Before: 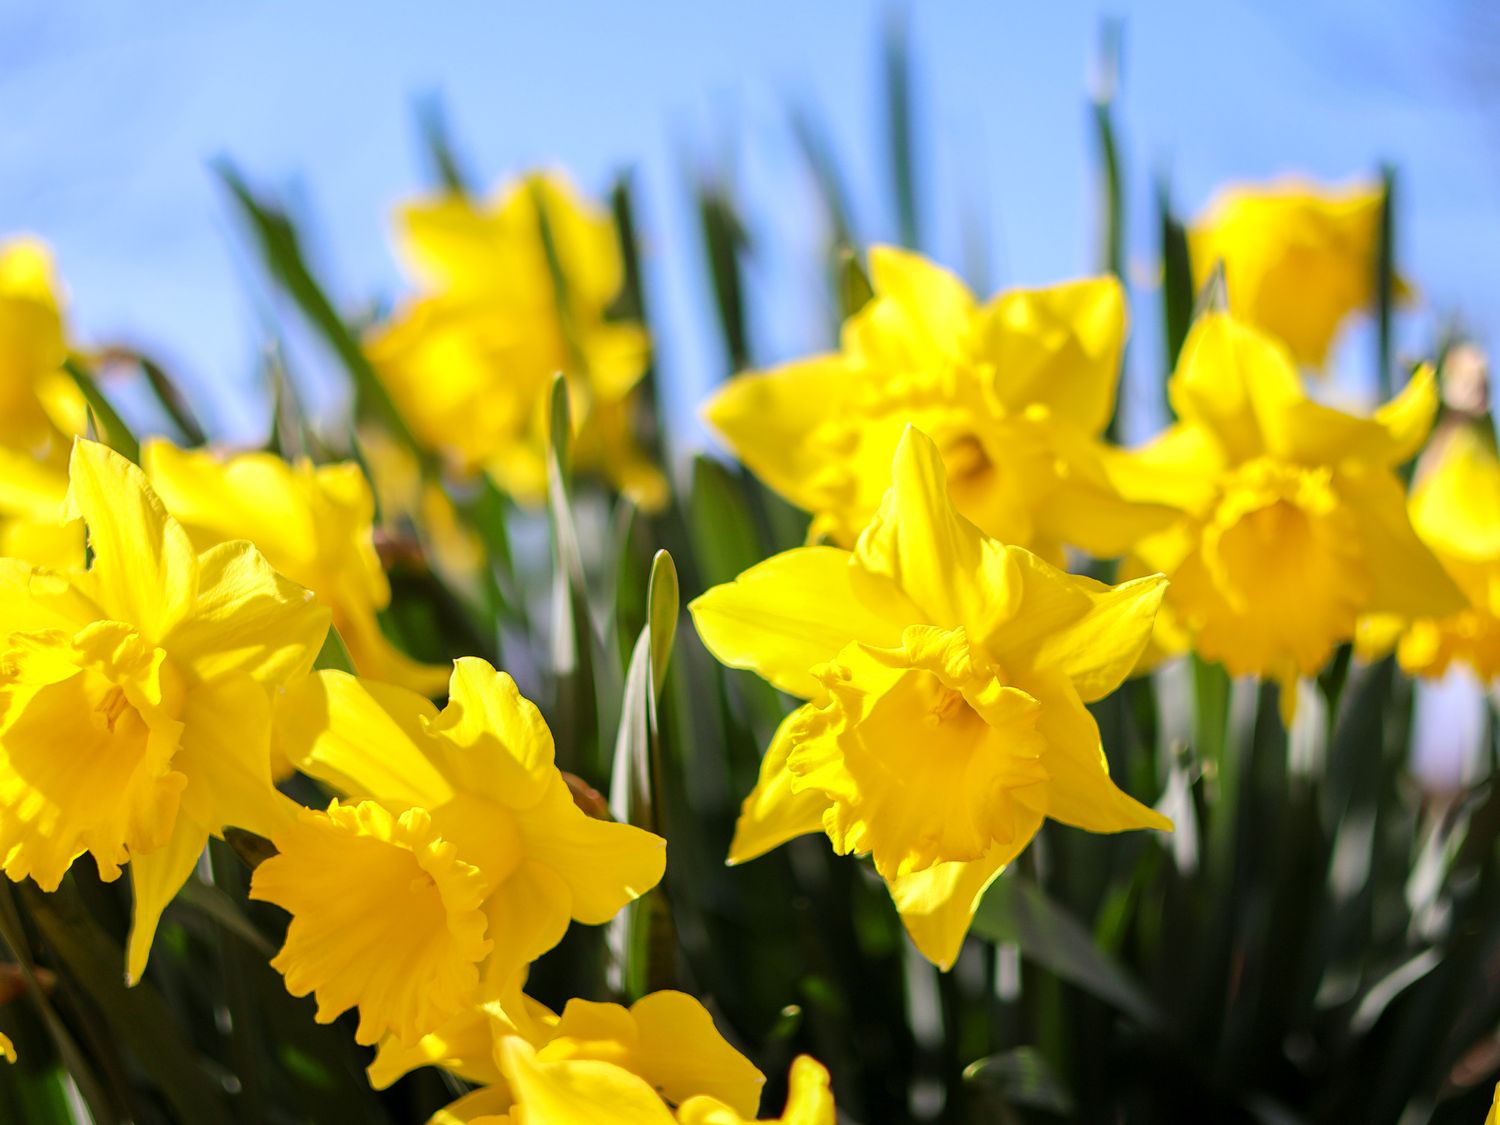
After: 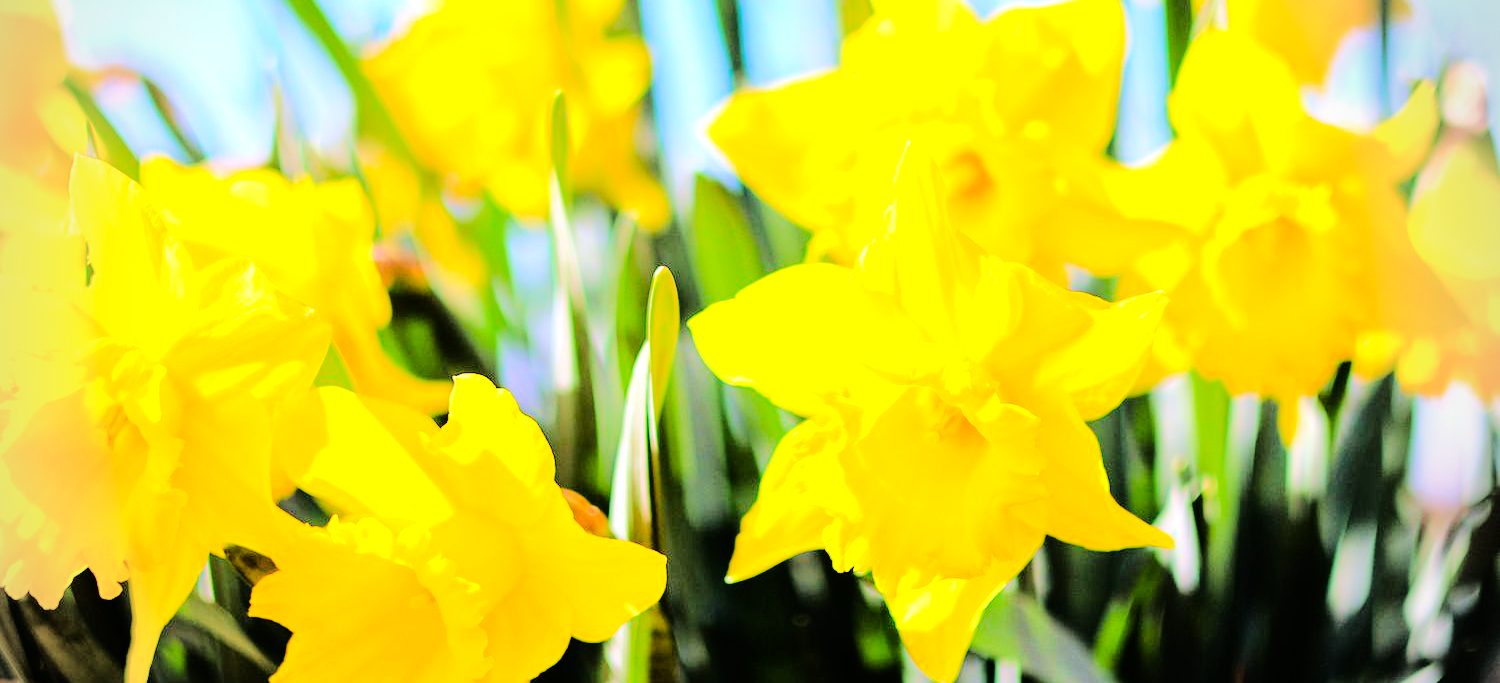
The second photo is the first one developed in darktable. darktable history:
color calibration: illuminant as shot in camera, x 0.37, y 0.382, temperature 4317.83 K
tone equalizer: -8 EV -0.003 EV, -7 EV 0.008 EV, -6 EV -0.008 EV, -5 EV 0.004 EV, -4 EV -0.039 EV, -3 EV -0.241 EV, -2 EV -0.68 EV, -1 EV -1.01 EV, +0 EV -0.964 EV, edges refinement/feathering 500, mask exposure compensation -1.57 EV, preserve details guided filter
crop and rotate: top 25.18%, bottom 14.021%
color balance rgb: highlights gain › chroma 3.013%, highlights gain › hue 73.48°, perceptual saturation grading › global saturation 25.816%, perceptual brilliance grading › highlights 6.641%, perceptual brilliance grading › mid-tones 16.795%, perceptual brilliance grading › shadows -5.474%
velvia: on, module defaults
vignetting: fall-off radius 31.7%, brightness -0.2, center (-0.015, 0)
base curve: curves: ch0 [(0, 0) (0.036, 0.01) (0.123, 0.254) (0.258, 0.504) (0.507, 0.748) (1, 1)]
exposure: black level correction 0, exposure 1.381 EV, compensate highlight preservation false
